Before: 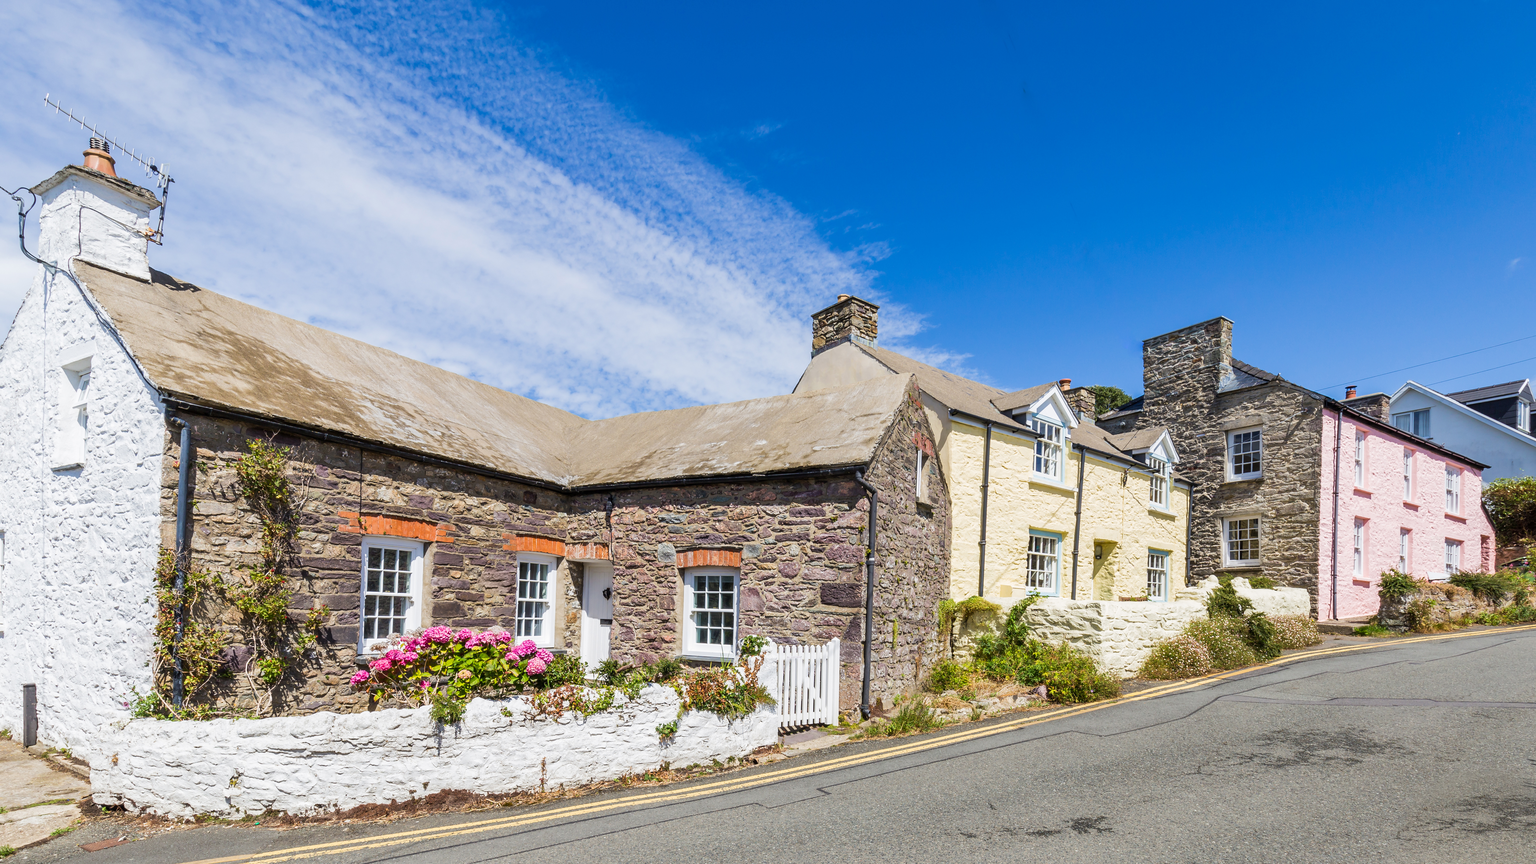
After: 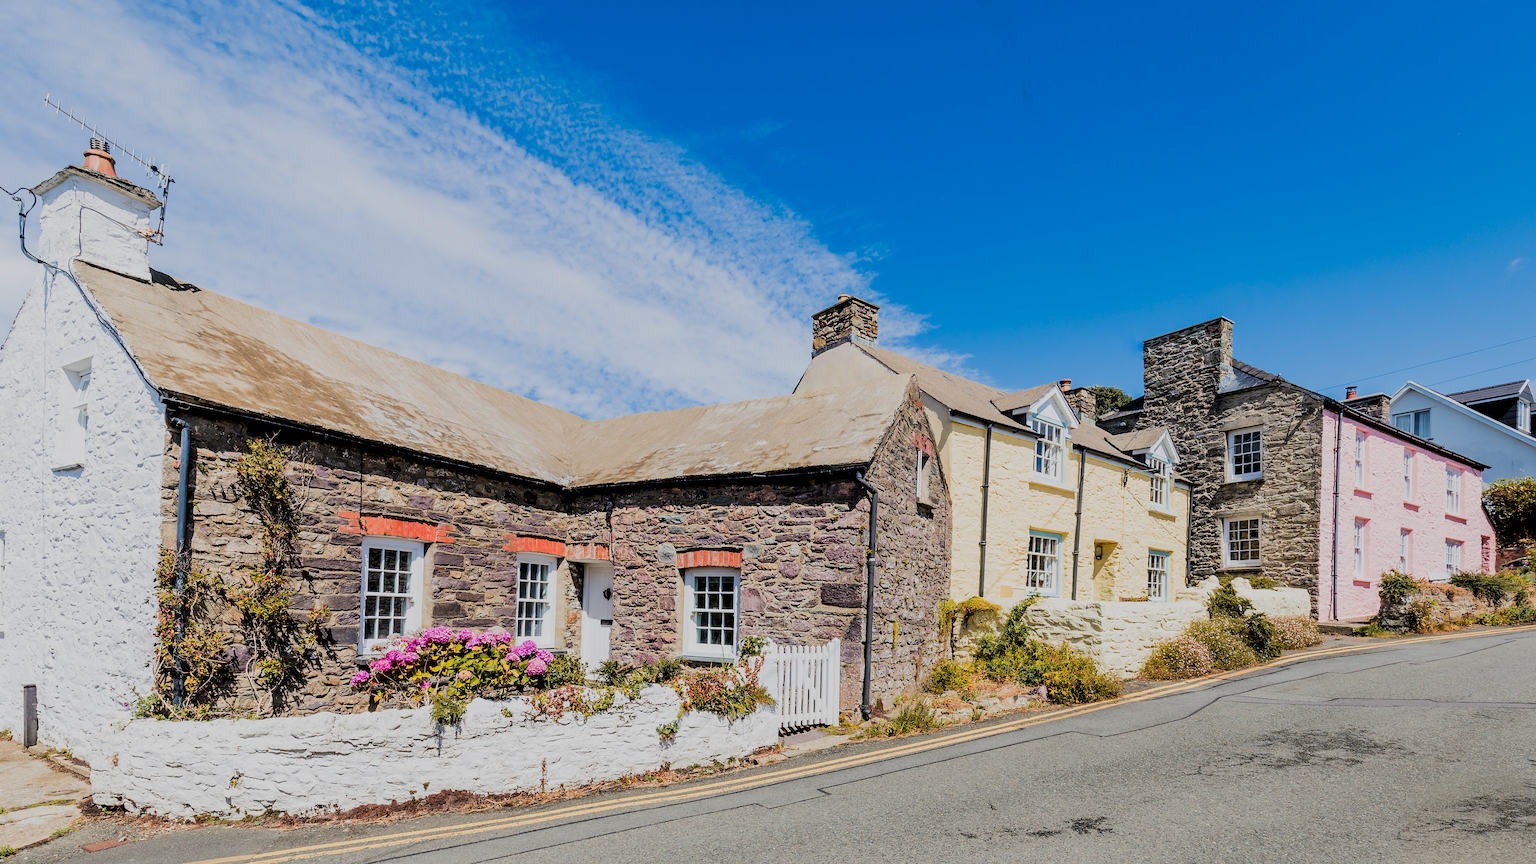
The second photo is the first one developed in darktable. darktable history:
filmic rgb: black relative exposure -4.23 EV, white relative exposure 5.16 EV, threshold 2.96 EV, hardness 2.05, contrast 1.159, enable highlight reconstruction true
color zones: curves: ch1 [(0.263, 0.53) (0.376, 0.287) (0.487, 0.512) (0.748, 0.547) (1, 0.513)]; ch2 [(0.262, 0.45) (0.751, 0.477)]
sharpen: amount 0.214
